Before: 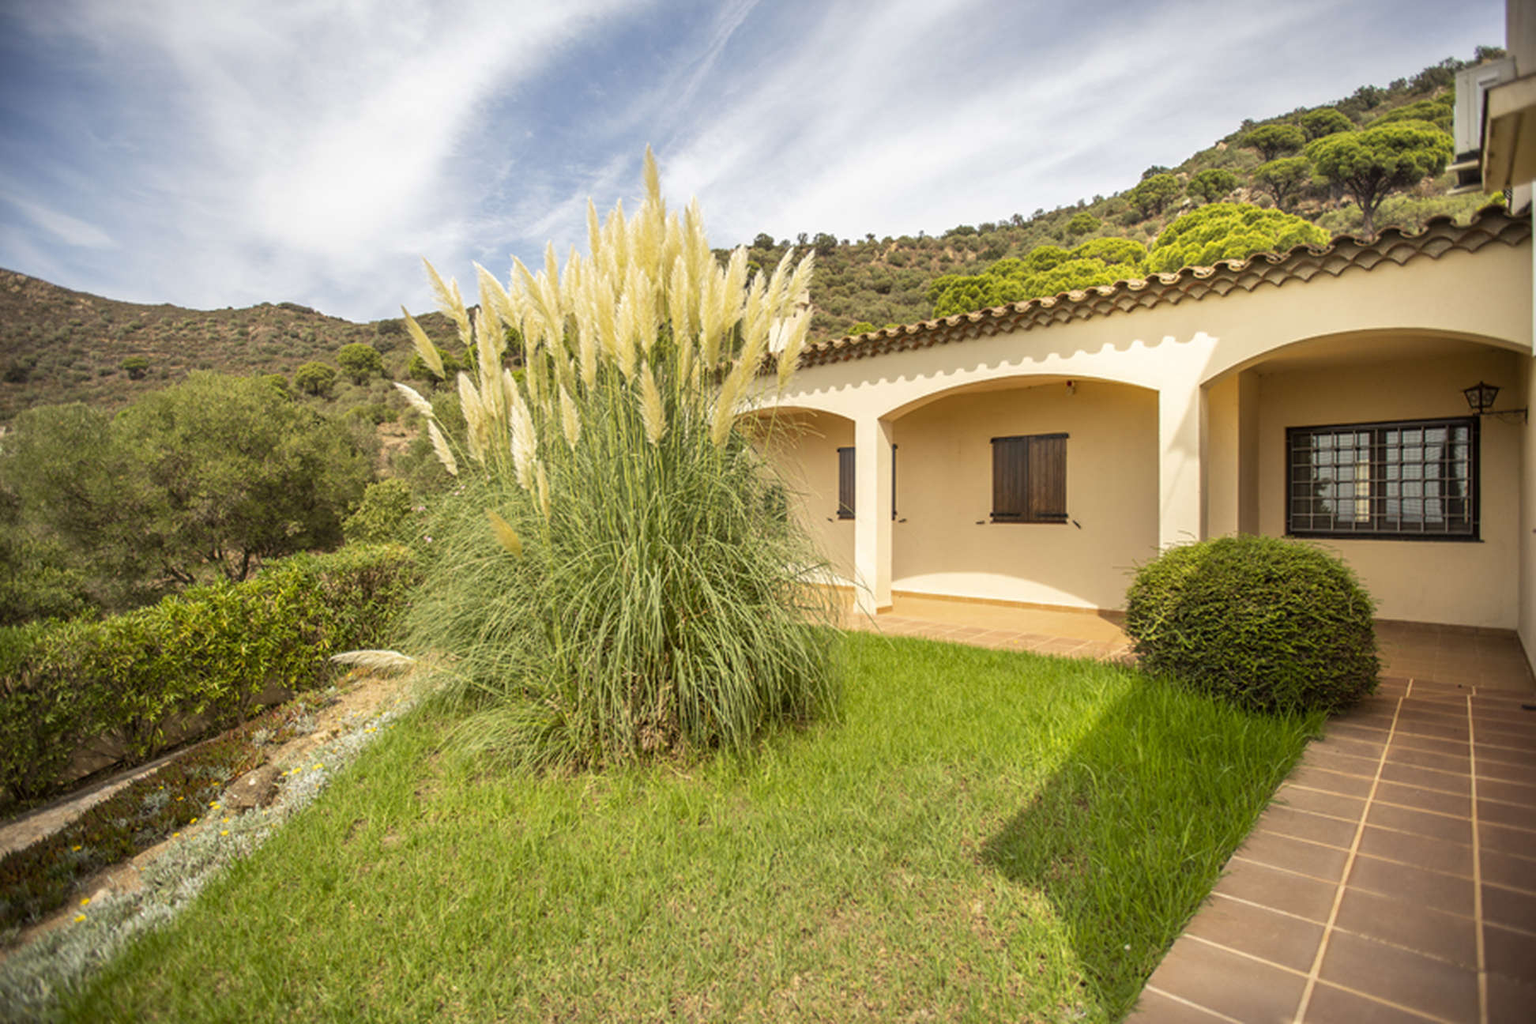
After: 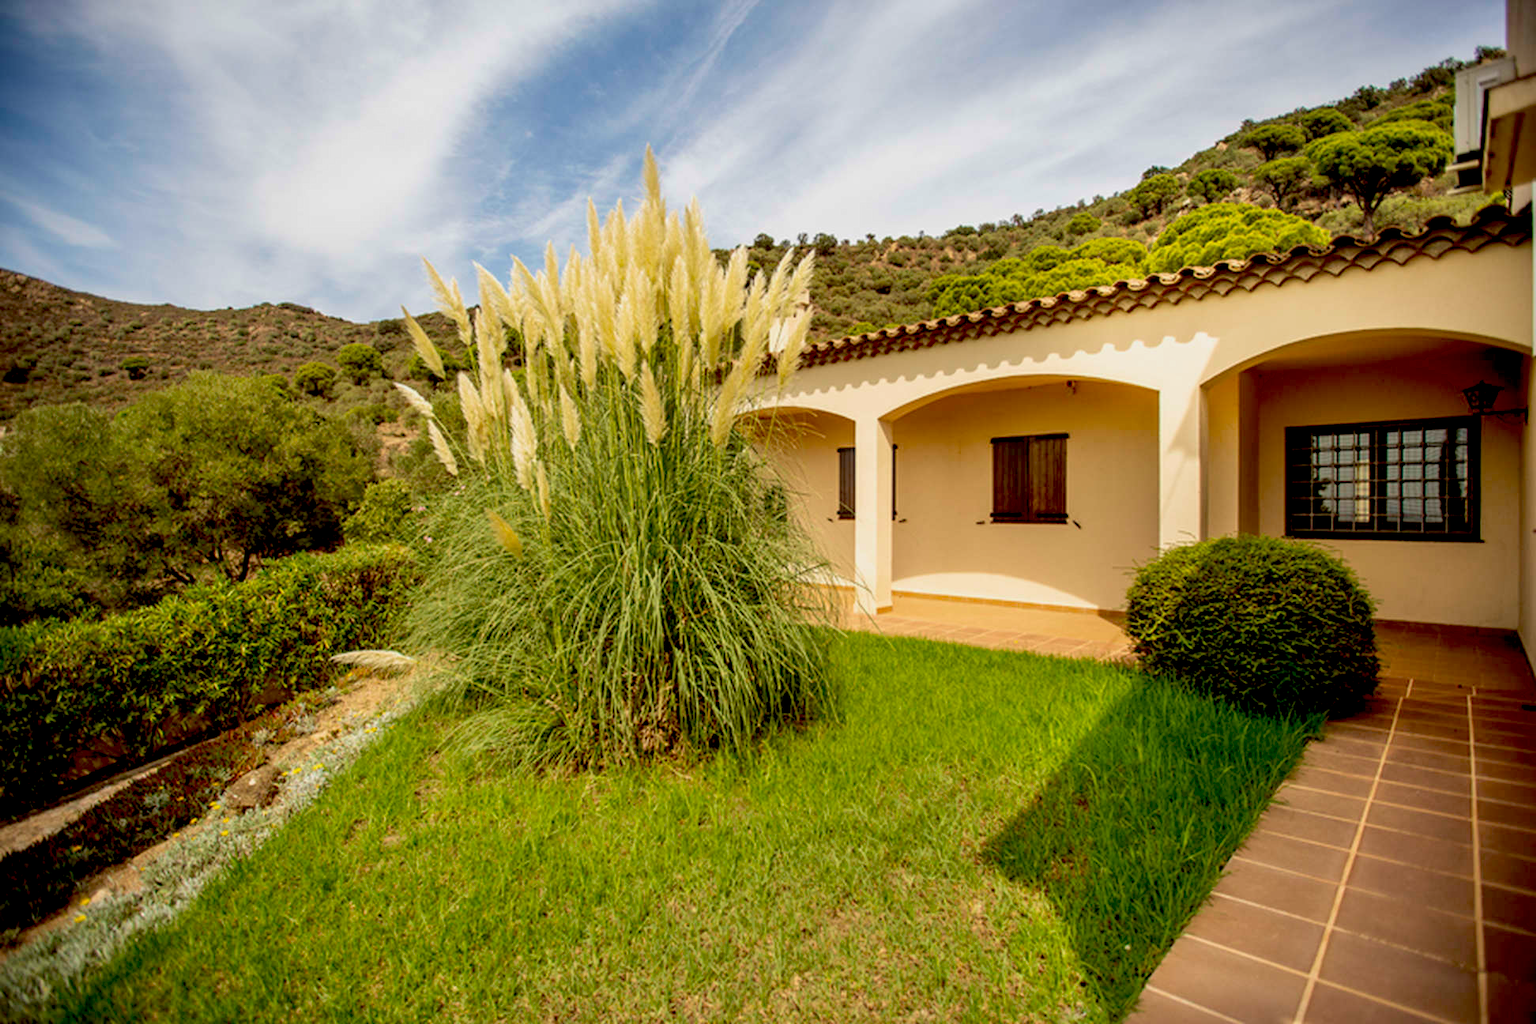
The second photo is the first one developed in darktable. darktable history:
velvia: strength 26.38%
tone equalizer: on, module defaults
exposure: black level correction 0.045, exposure -0.23 EV, compensate exposure bias true, compensate highlight preservation false
